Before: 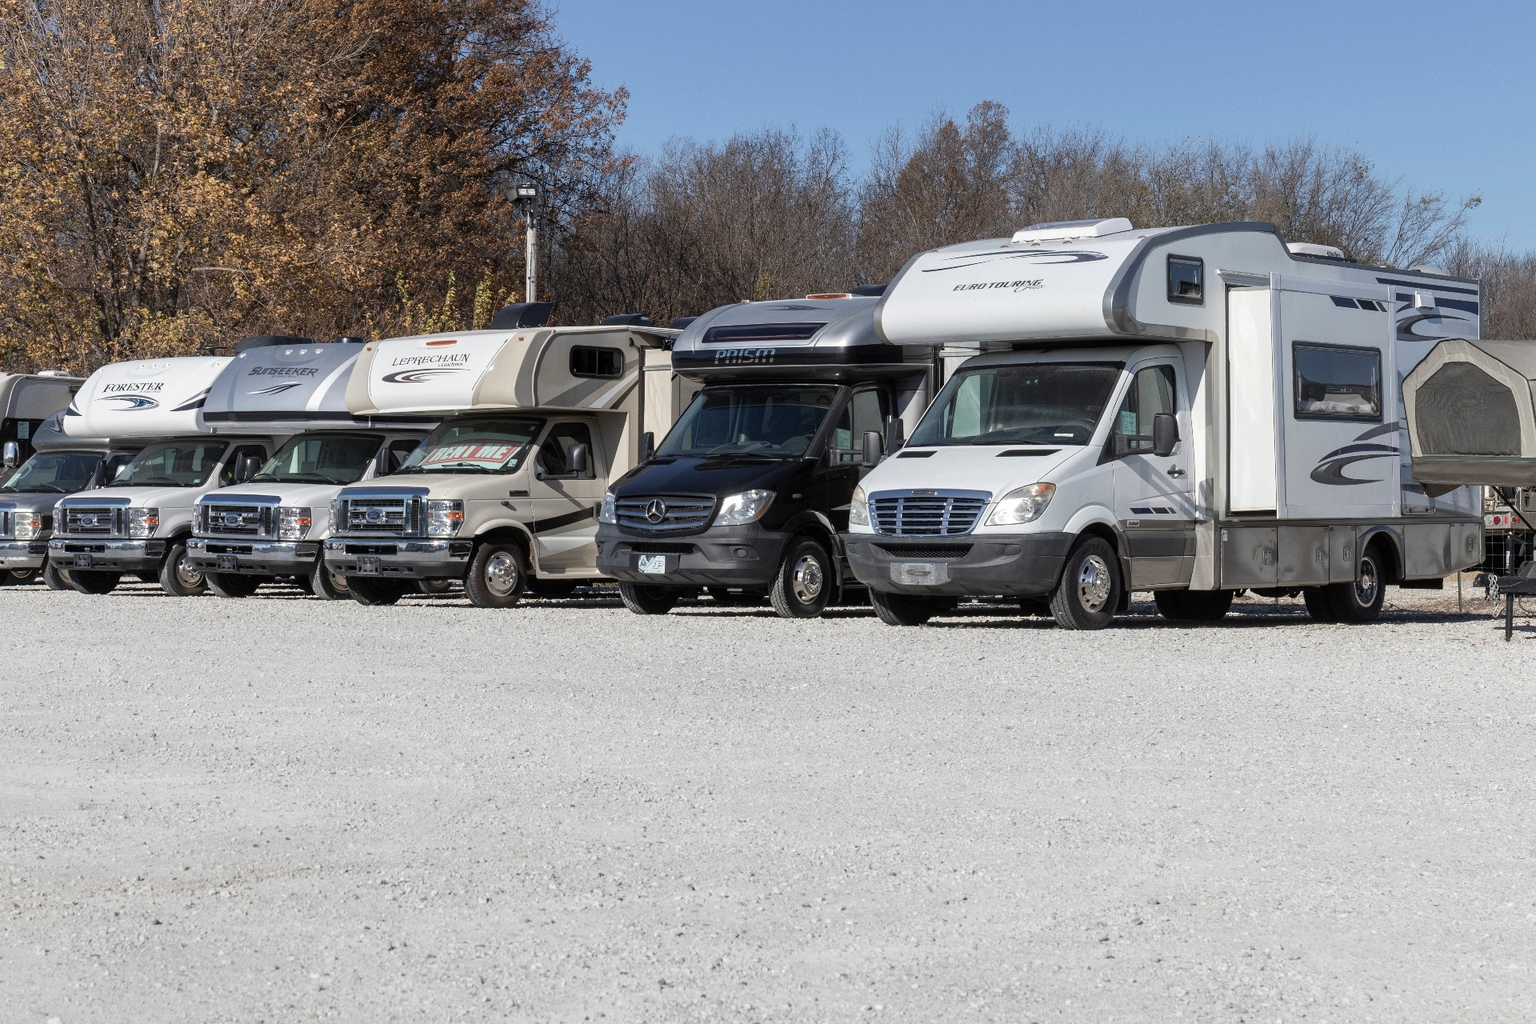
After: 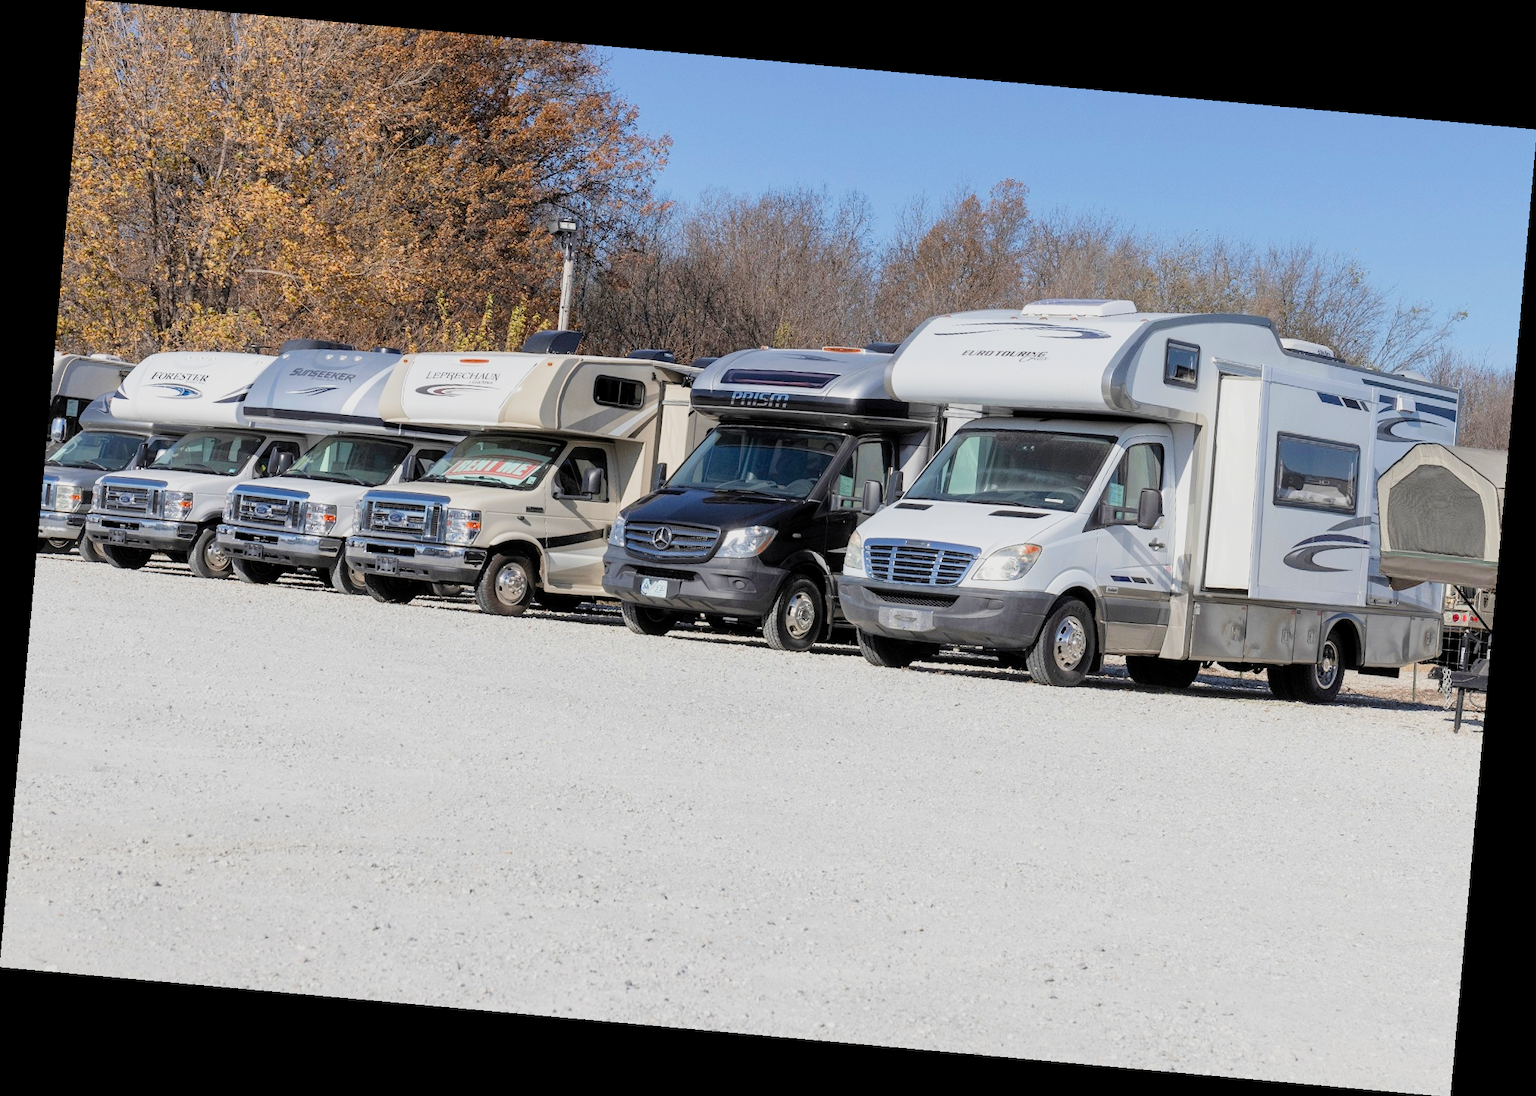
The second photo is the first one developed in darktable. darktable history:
rotate and perspective: rotation 5.12°, automatic cropping off
exposure: black level correction 0, exposure 1 EV, compensate exposure bias true, compensate highlight preservation false
filmic rgb: black relative exposure -8.79 EV, white relative exposure 4.98 EV, threshold 6 EV, target black luminance 0%, hardness 3.77, latitude 66.34%, contrast 0.822, highlights saturation mix 10%, shadows ↔ highlights balance 20%, add noise in highlights 0.1, color science v4 (2020), iterations of high-quality reconstruction 0, type of noise poissonian, enable highlight reconstruction true
